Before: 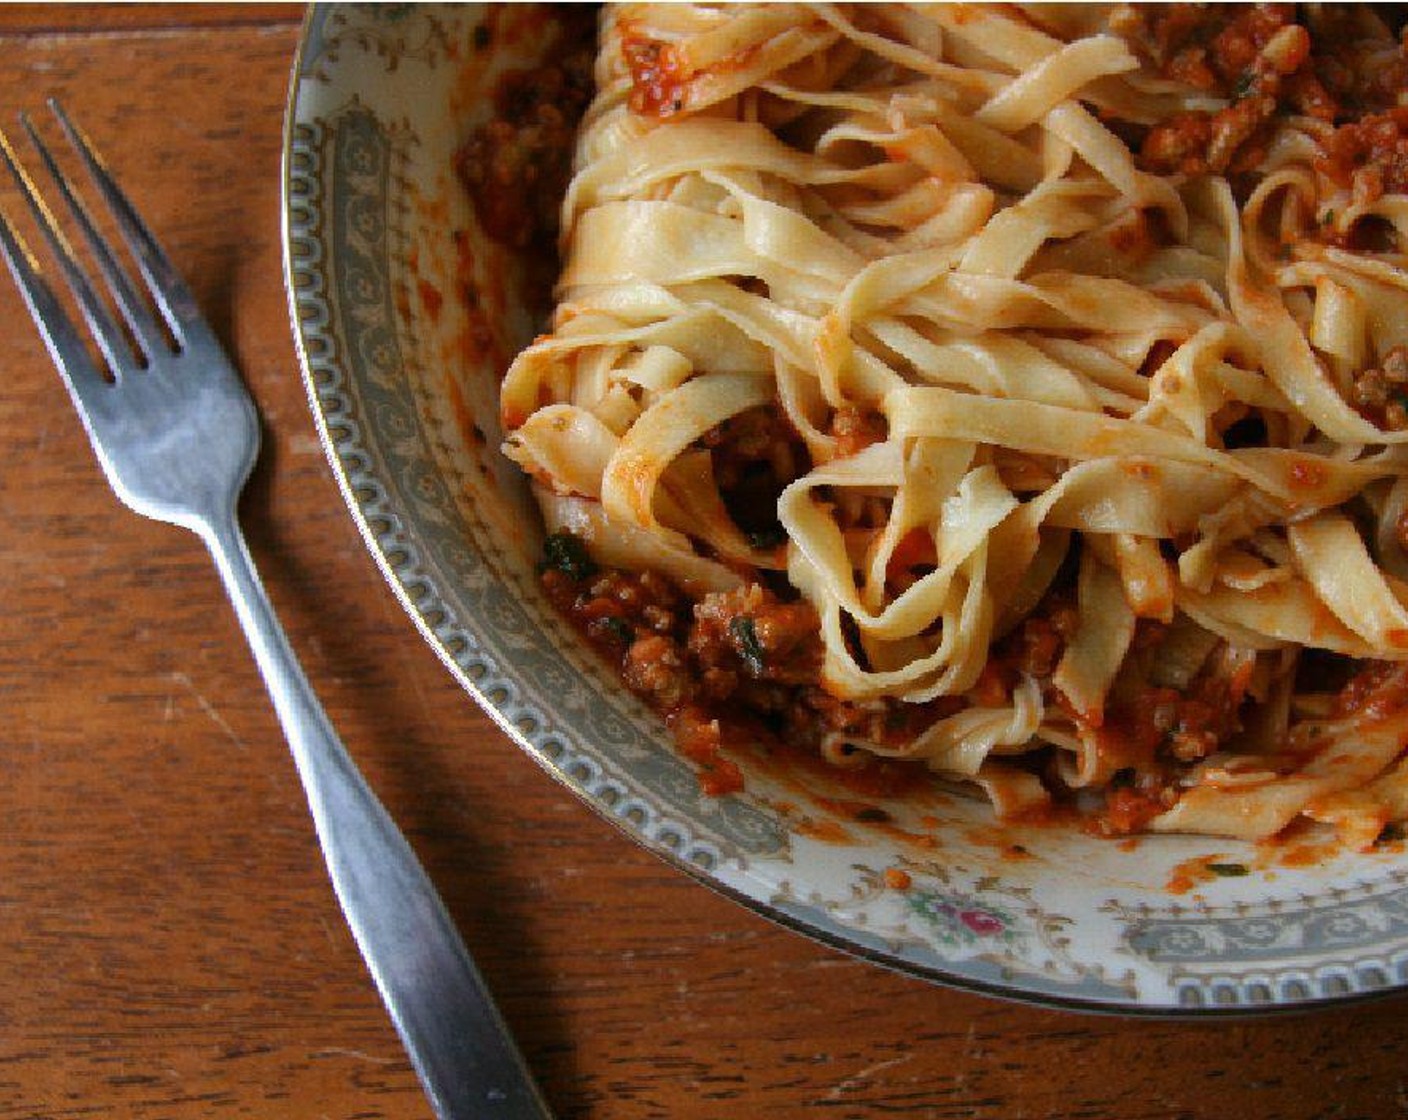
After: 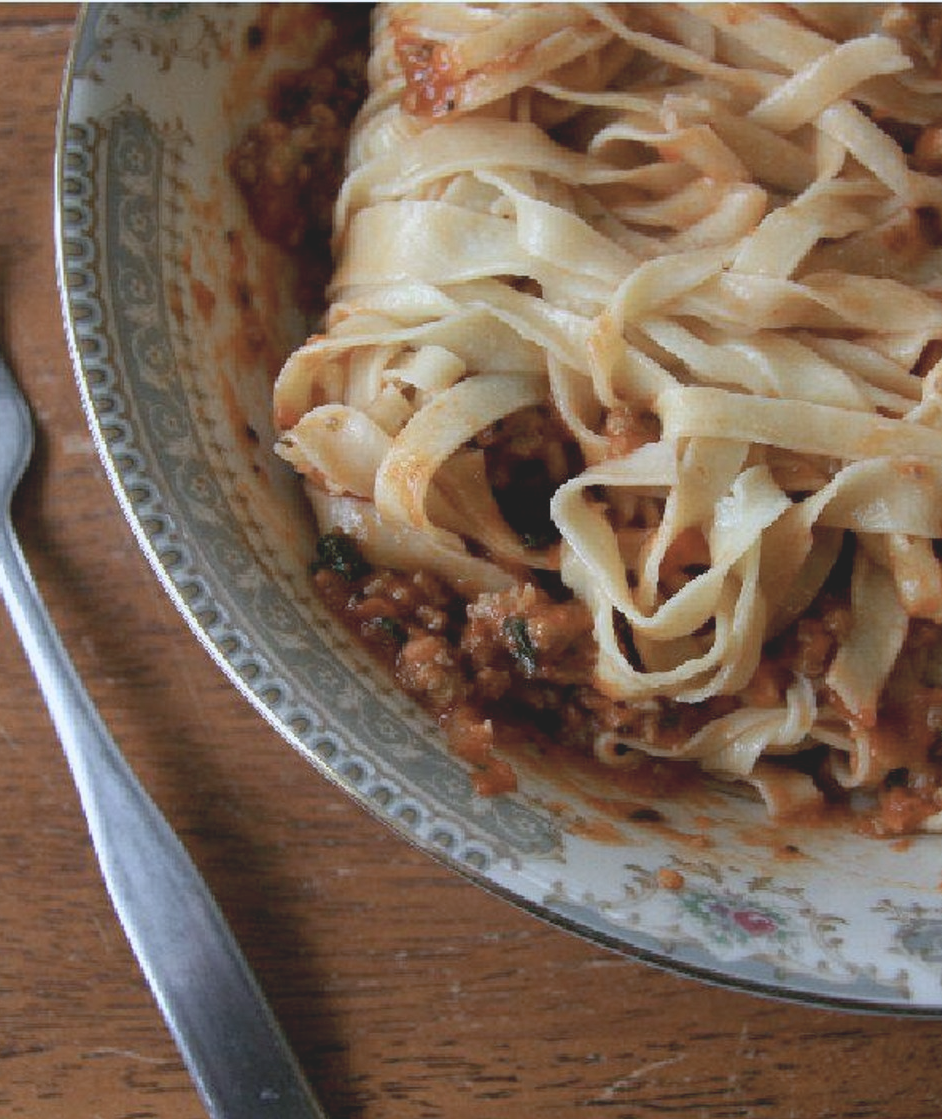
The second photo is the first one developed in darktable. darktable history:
exposure: black level correction 0.005, exposure 0.416 EV, compensate highlight preservation false
contrast brightness saturation: contrast -0.247, saturation -0.444
crop and rotate: left 16.159%, right 16.898%
color calibration: x 0.37, y 0.382, temperature 4314.28 K
